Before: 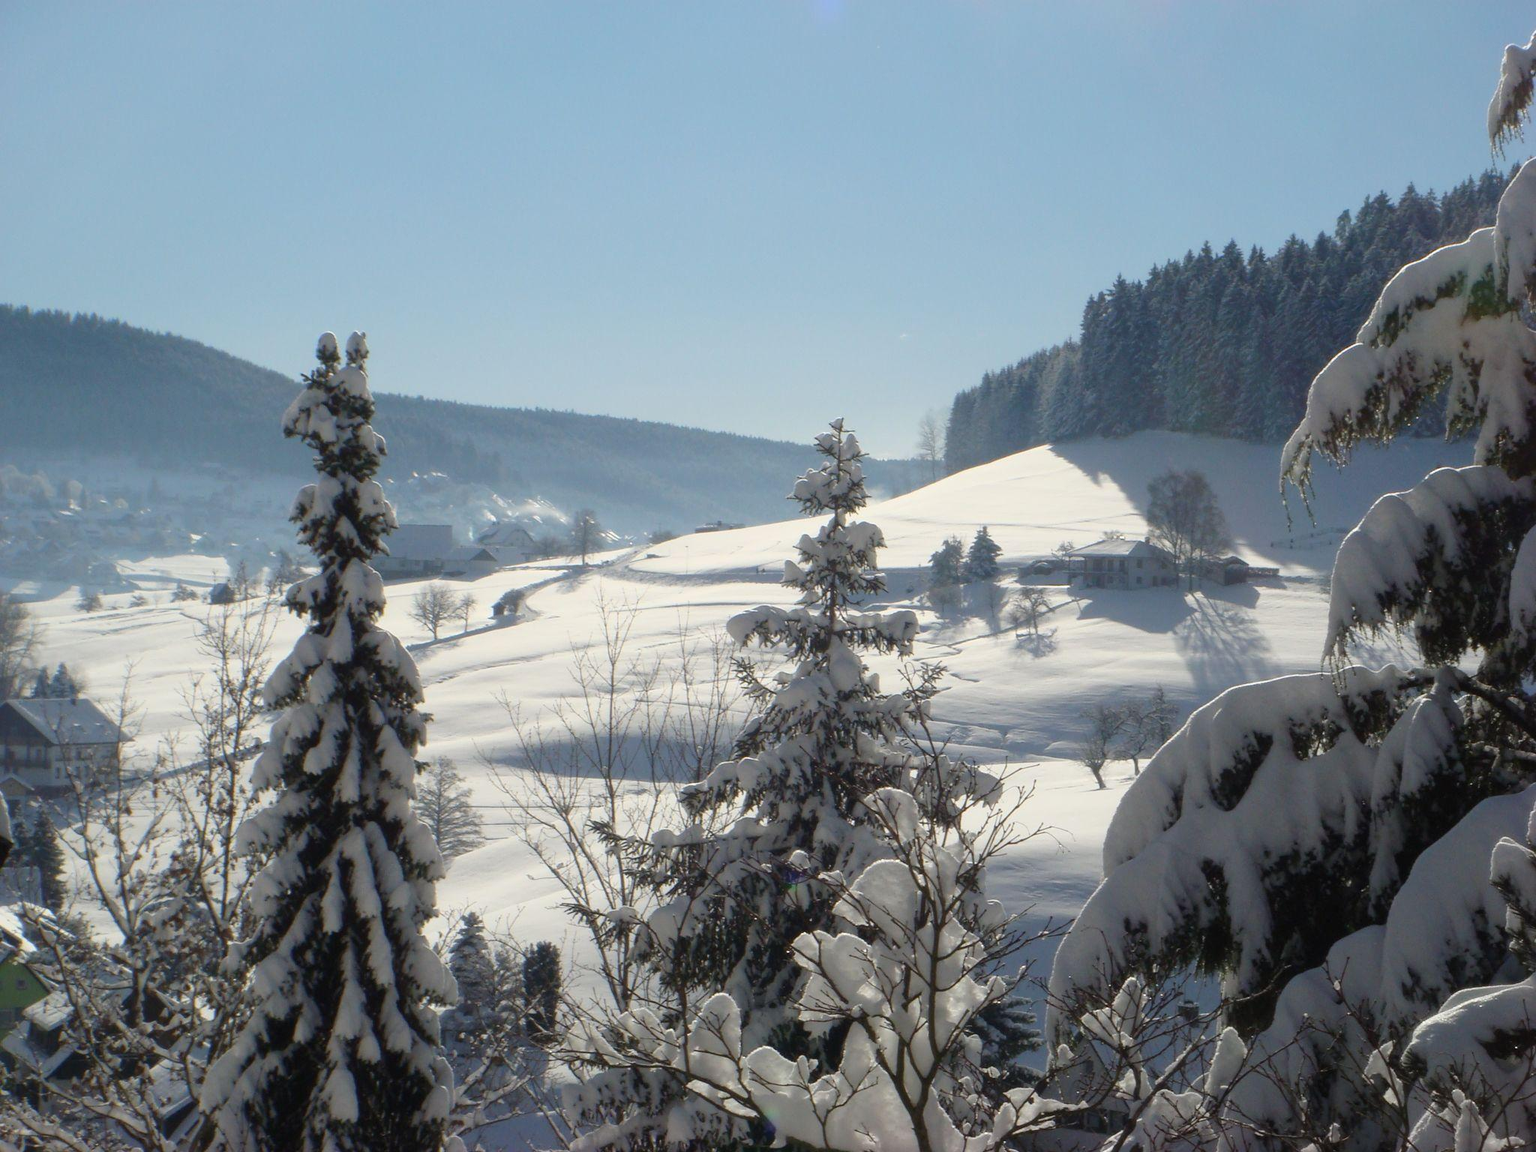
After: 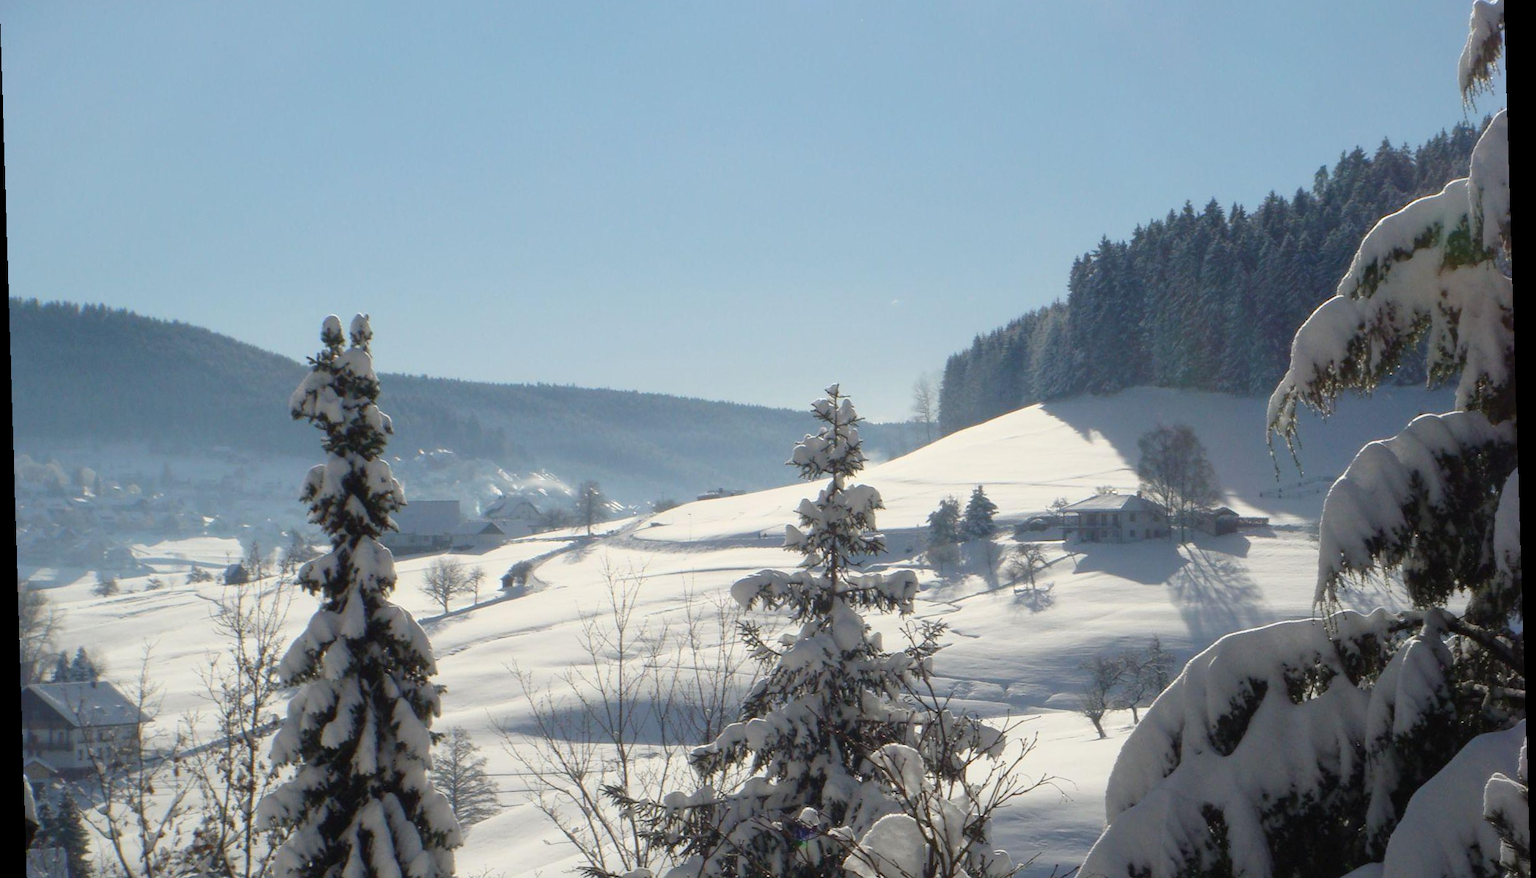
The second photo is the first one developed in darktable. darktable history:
crop: top 3.857%, bottom 21.132%
rotate and perspective: rotation -1.77°, lens shift (horizontal) 0.004, automatic cropping off
